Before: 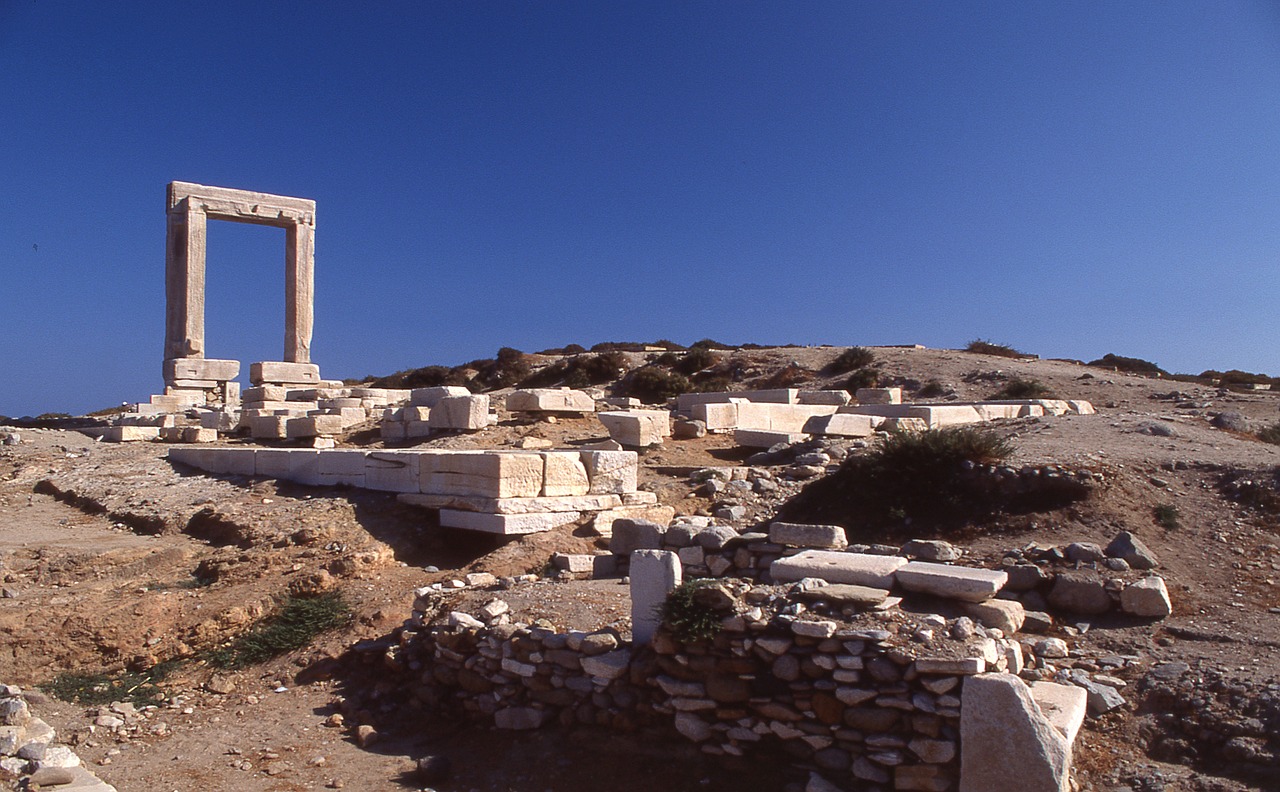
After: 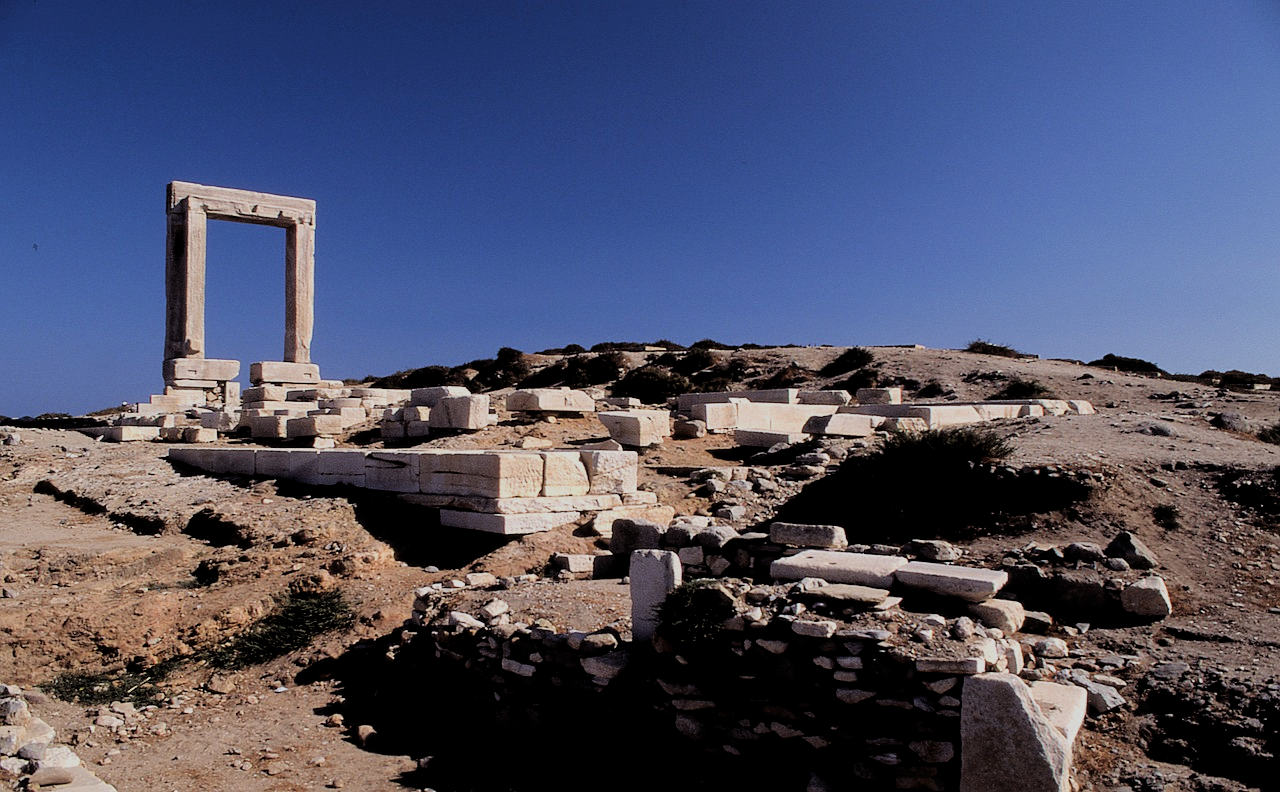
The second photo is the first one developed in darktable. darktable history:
filmic rgb: black relative exposure -2.93 EV, white relative exposure 4.56 EV, hardness 1.7, contrast 1.239
